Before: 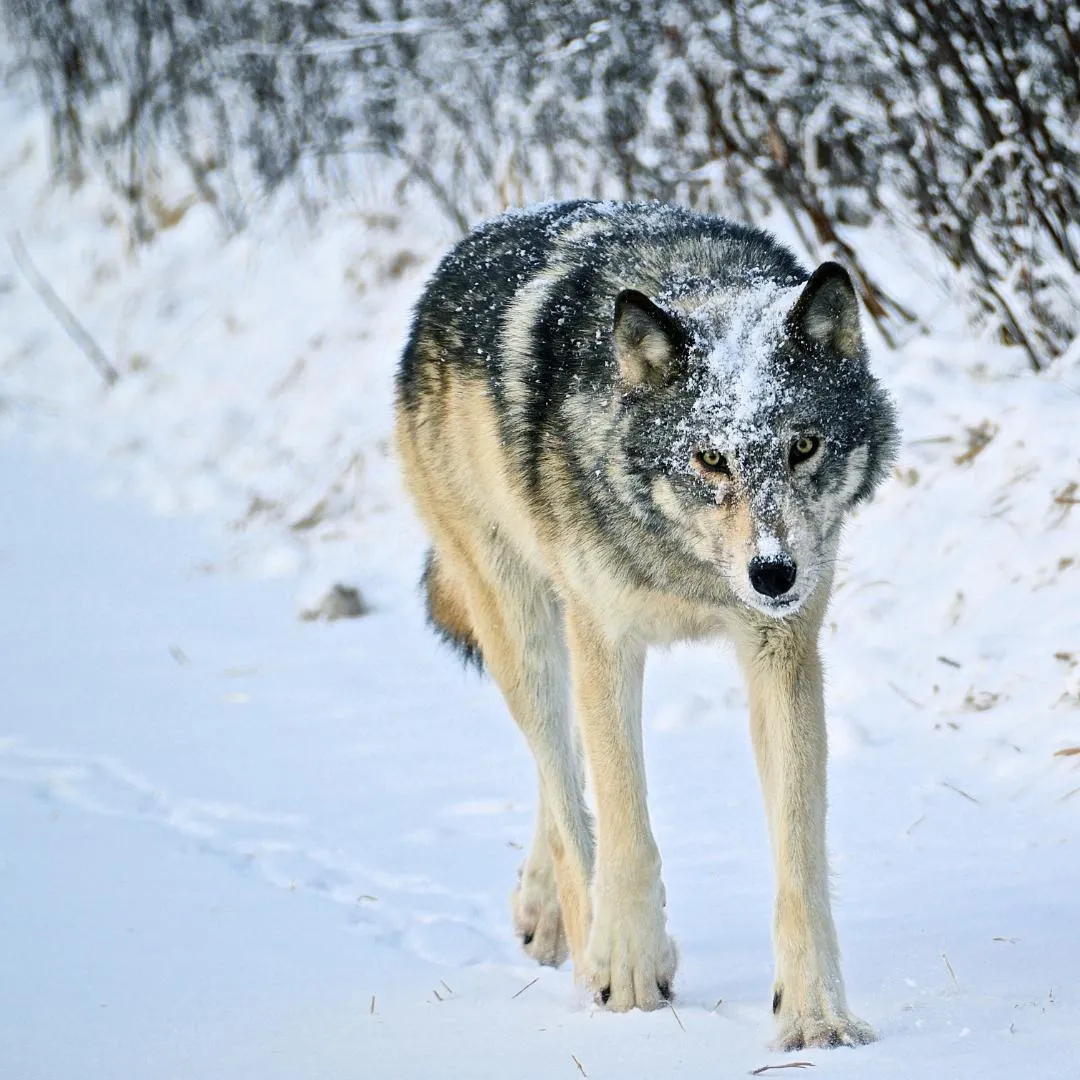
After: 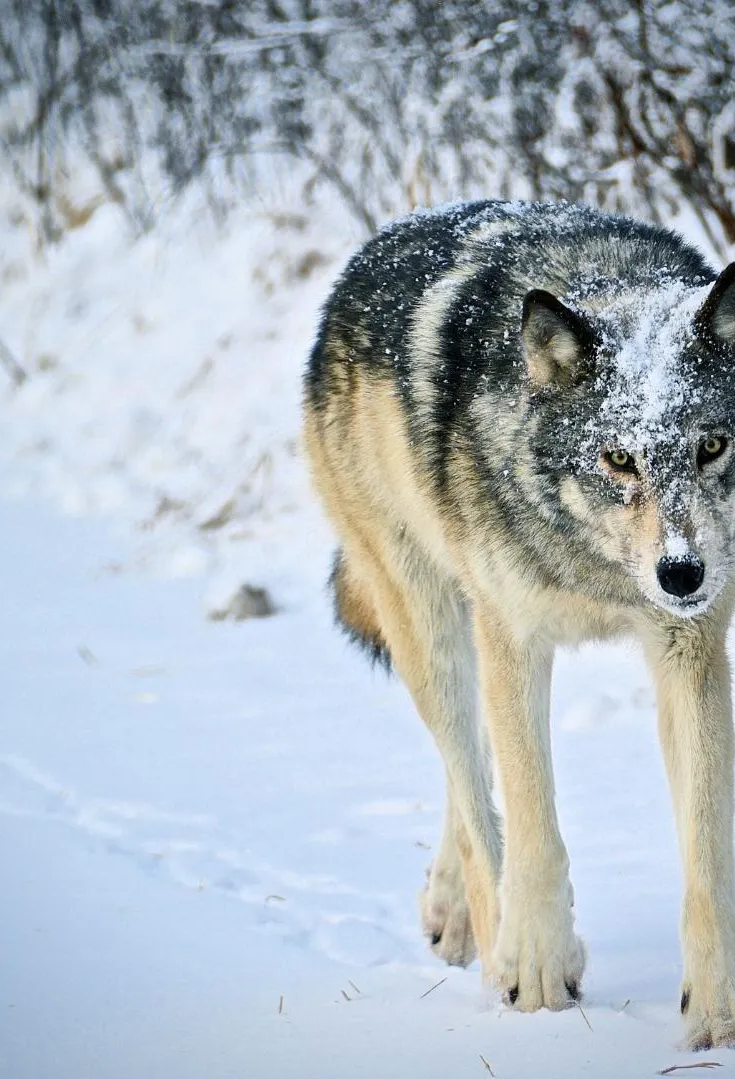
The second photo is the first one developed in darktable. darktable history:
crop and rotate: left 8.575%, right 23.296%
vignetting: fall-off radius 63.02%, saturation 0.372
